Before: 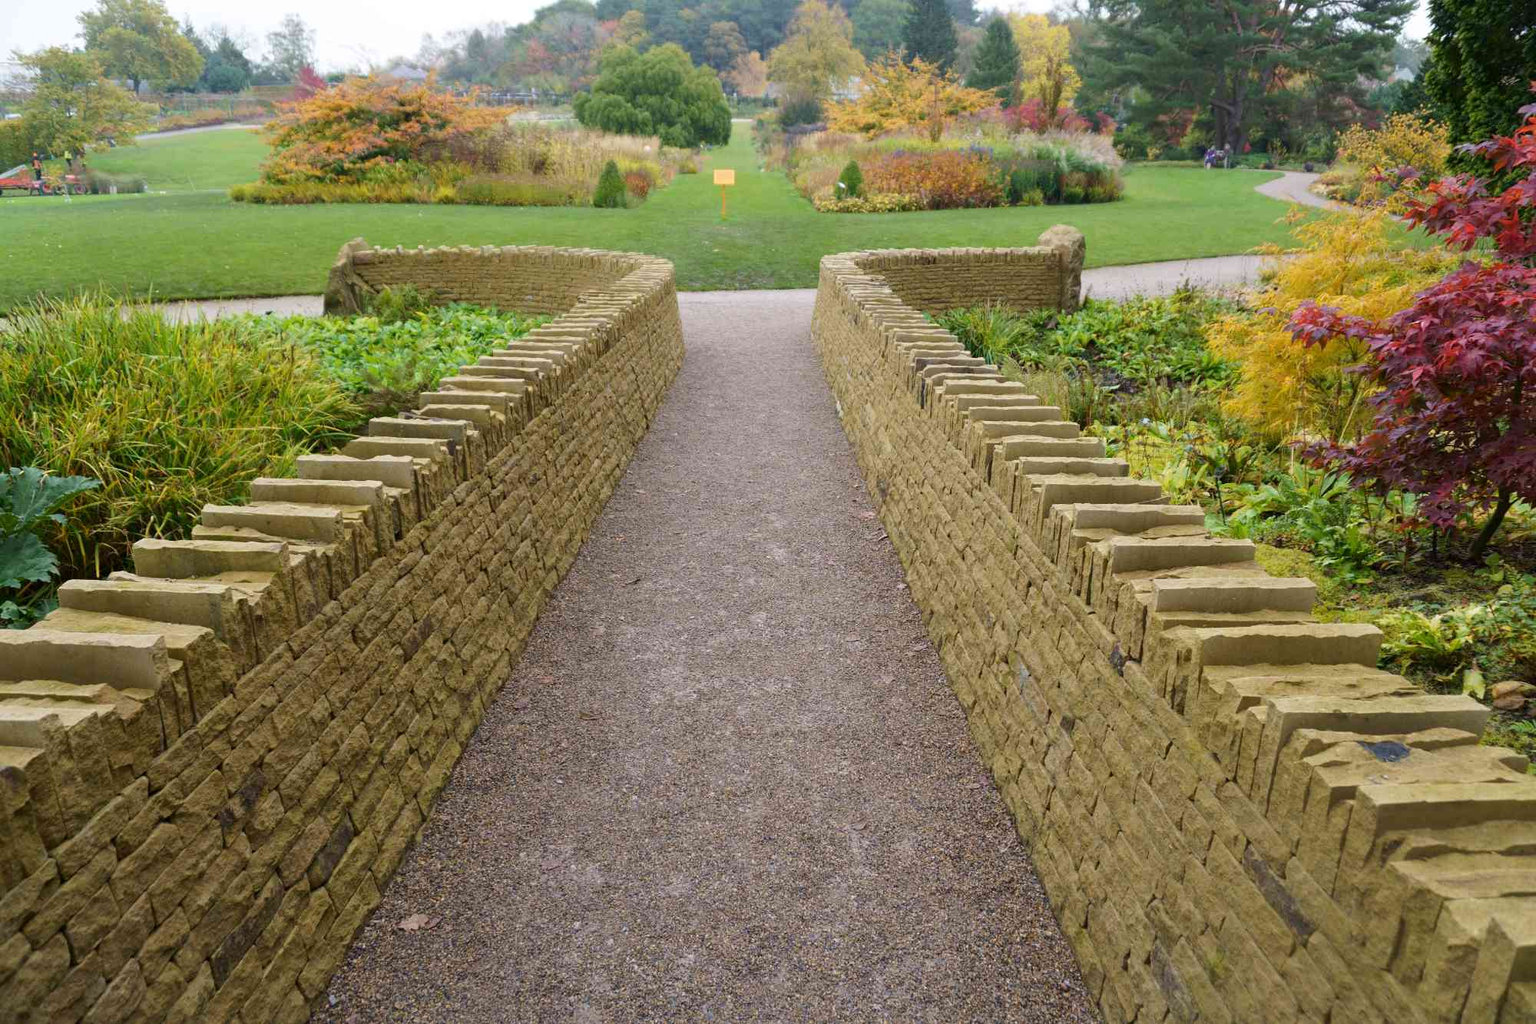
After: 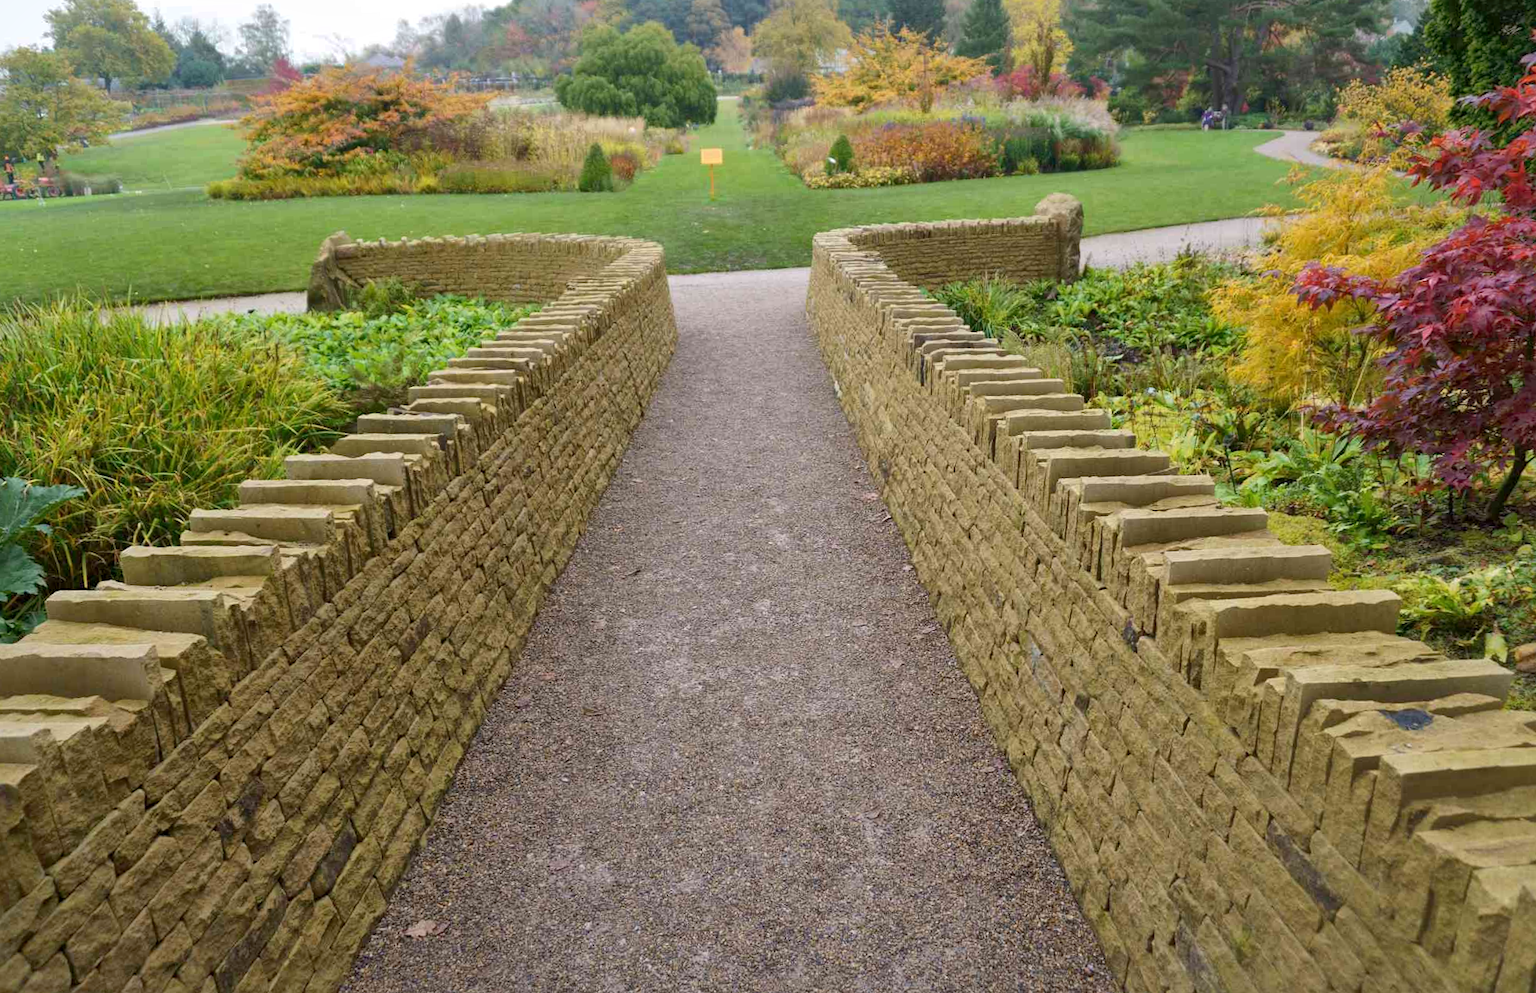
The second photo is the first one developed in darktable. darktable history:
shadows and highlights: on, module defaults
local contrast: mode bilateral grid, contrast 20, coarseness 50, detail 120%, midtone range 0.2
rotate and perspective: rotation -2°, crop left 0.022, crop right 0.978, crop top 0.049, crop bottom 0.951
